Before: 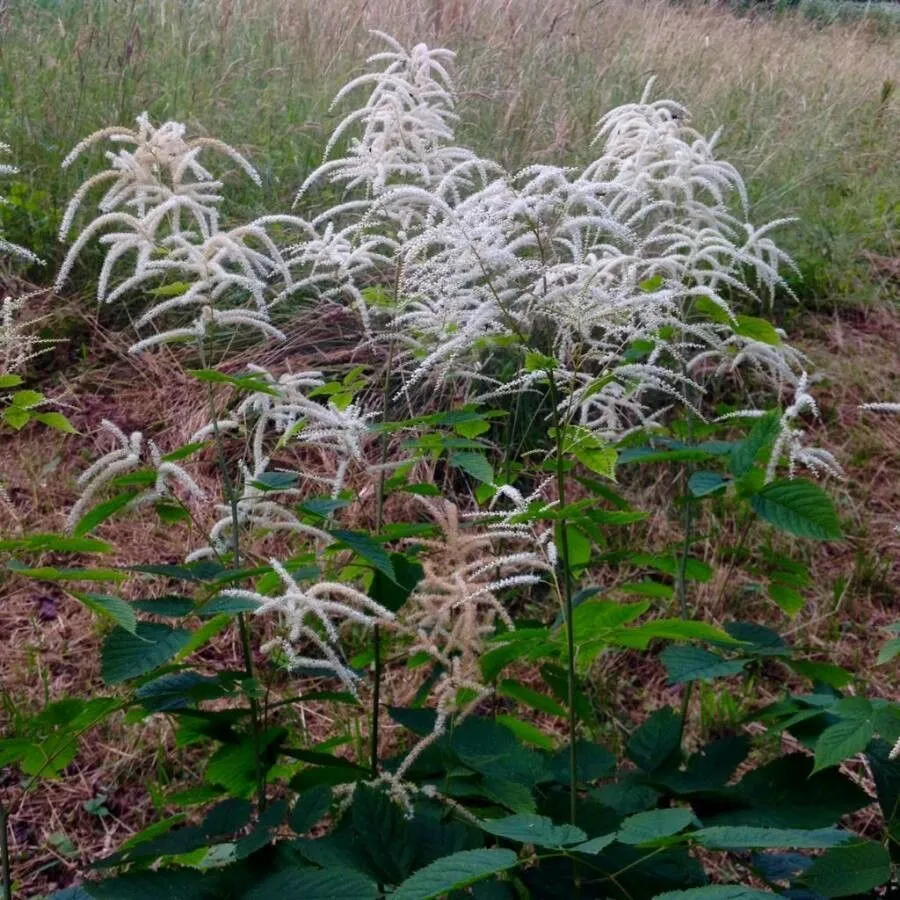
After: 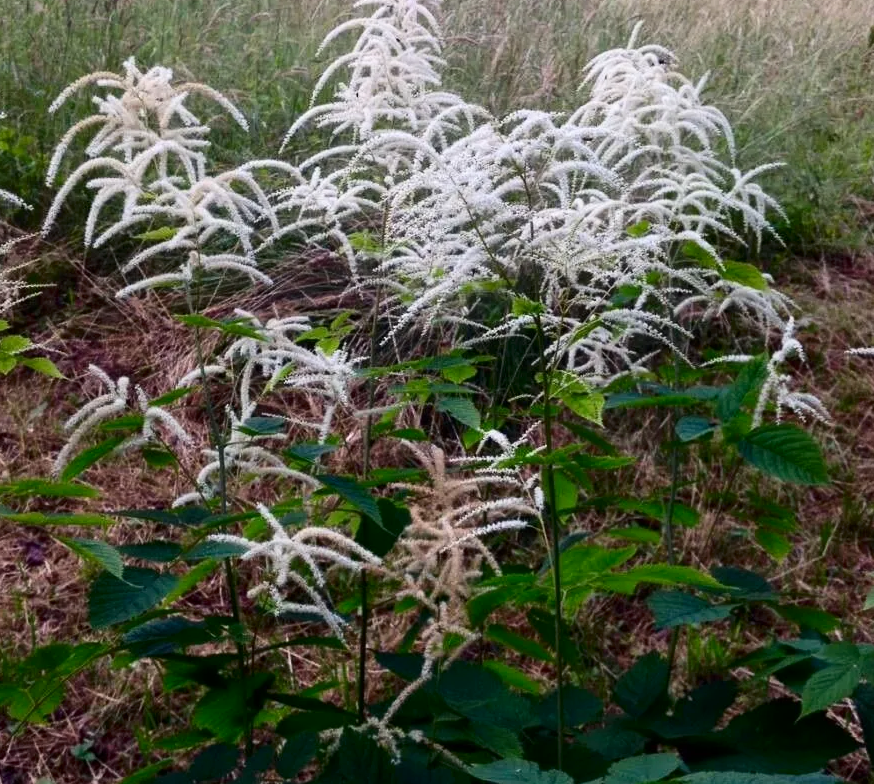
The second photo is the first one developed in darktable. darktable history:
crop: left 1.507%, top 6.147%, right 1.379%, bottom 6.637%
contrast brightness saturation: contrast 0.22
